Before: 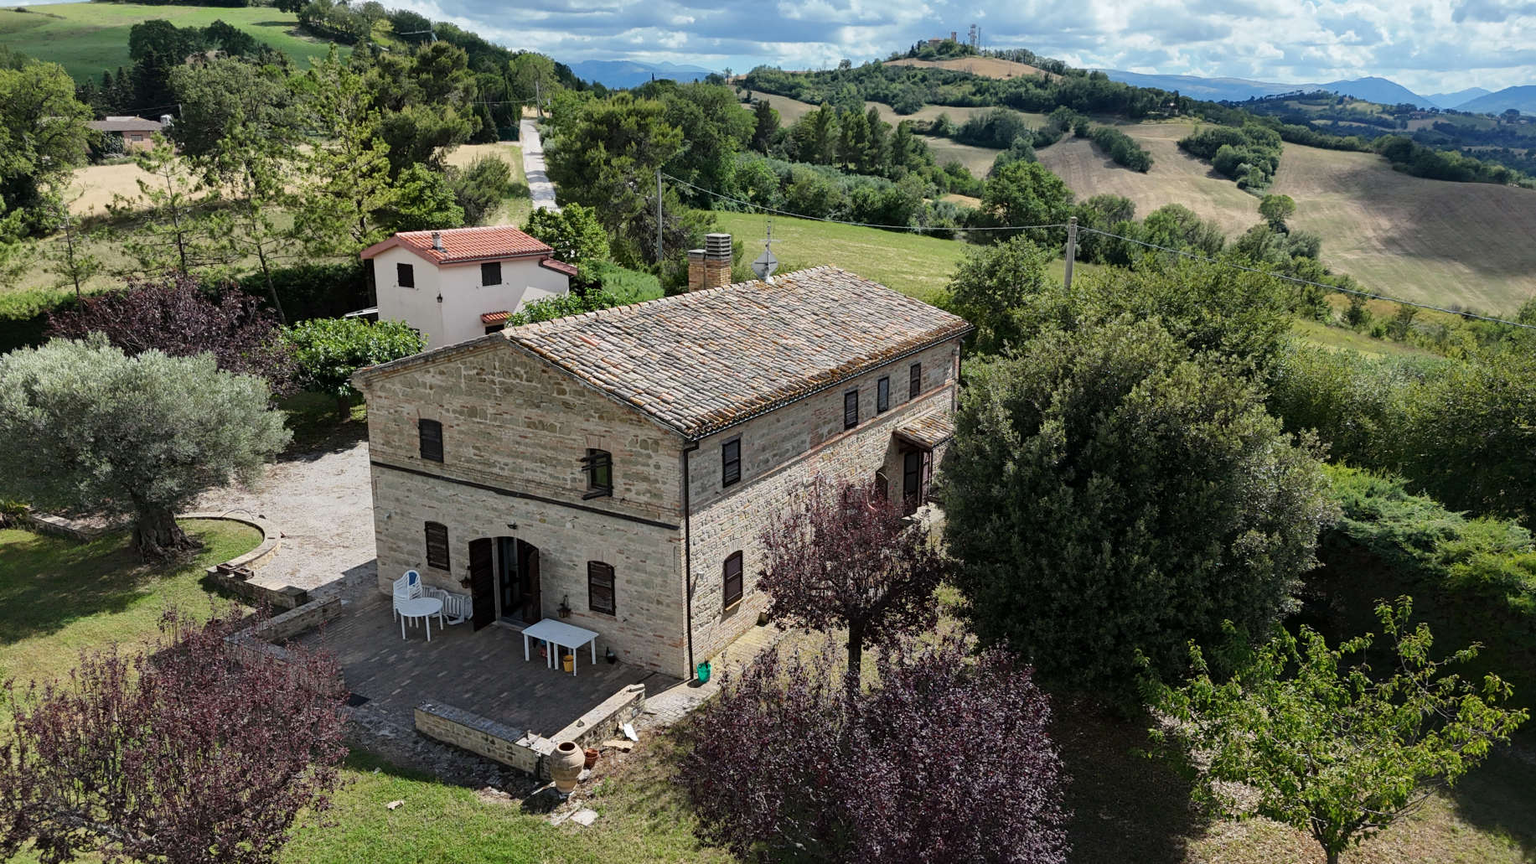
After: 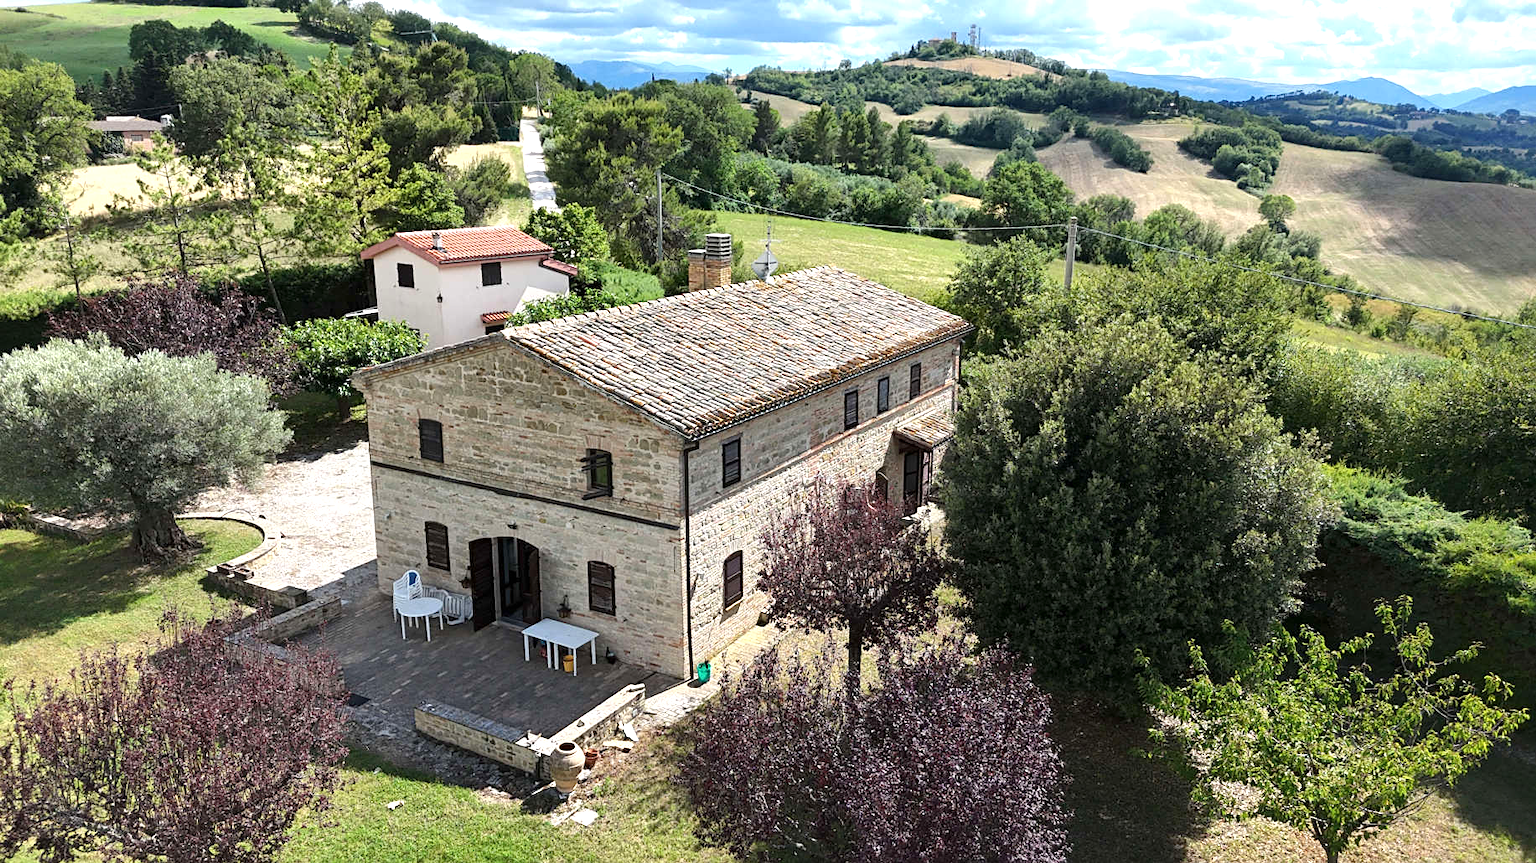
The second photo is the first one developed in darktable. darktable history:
exposure: black level correction 0, exposure 0.5 EV, compensate exposure bias true, compensate highlight preservation false
sharpen: amount 0.2
